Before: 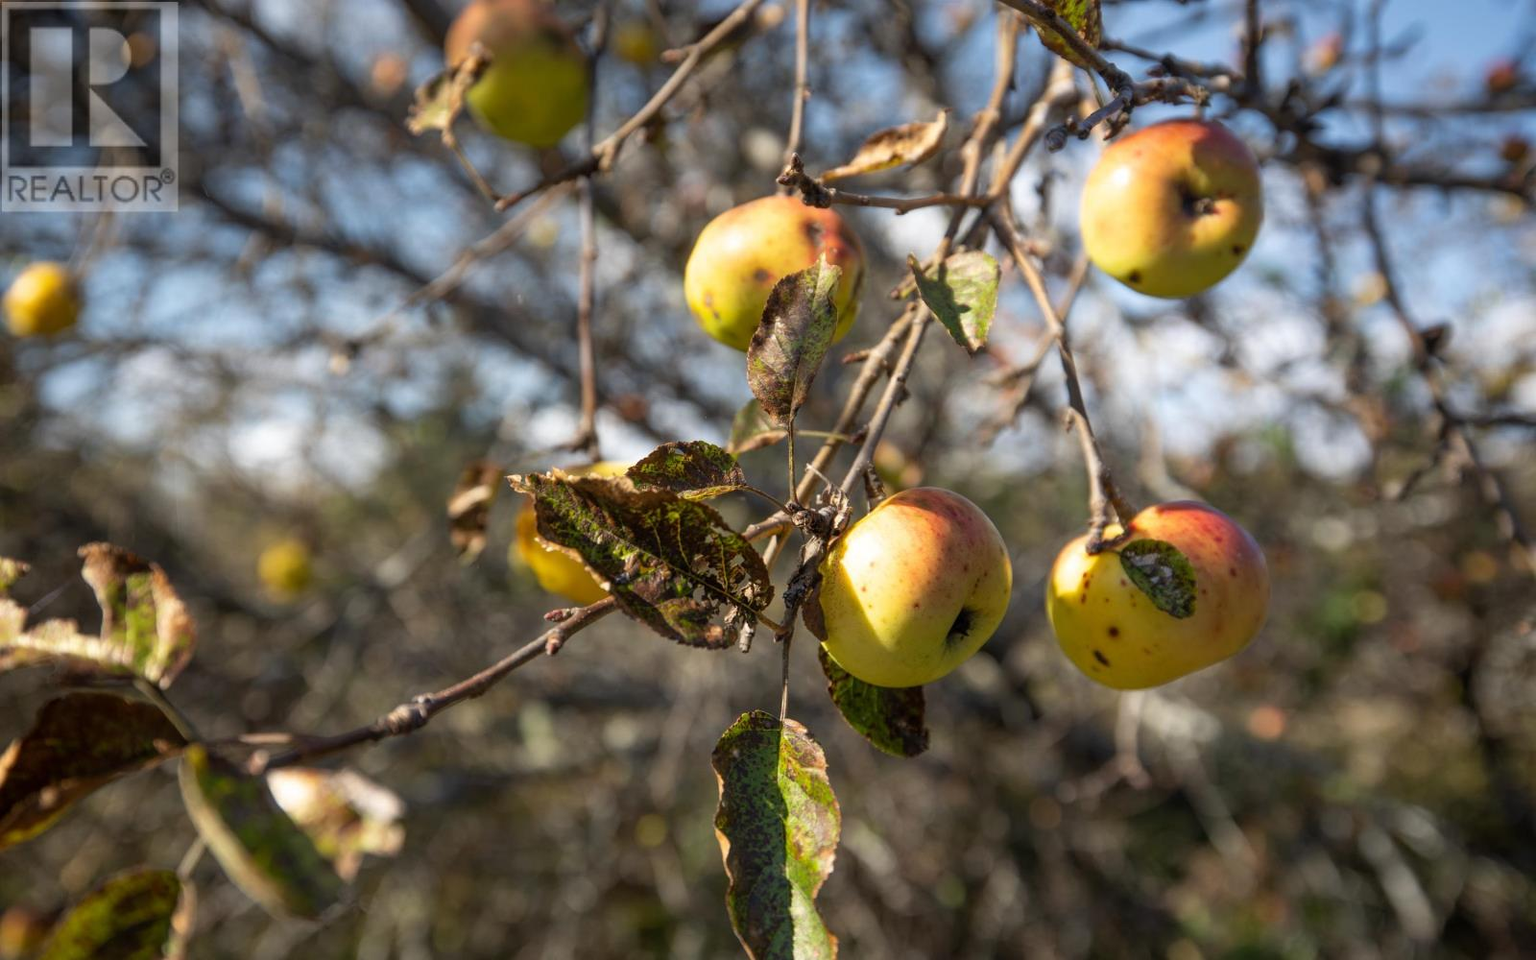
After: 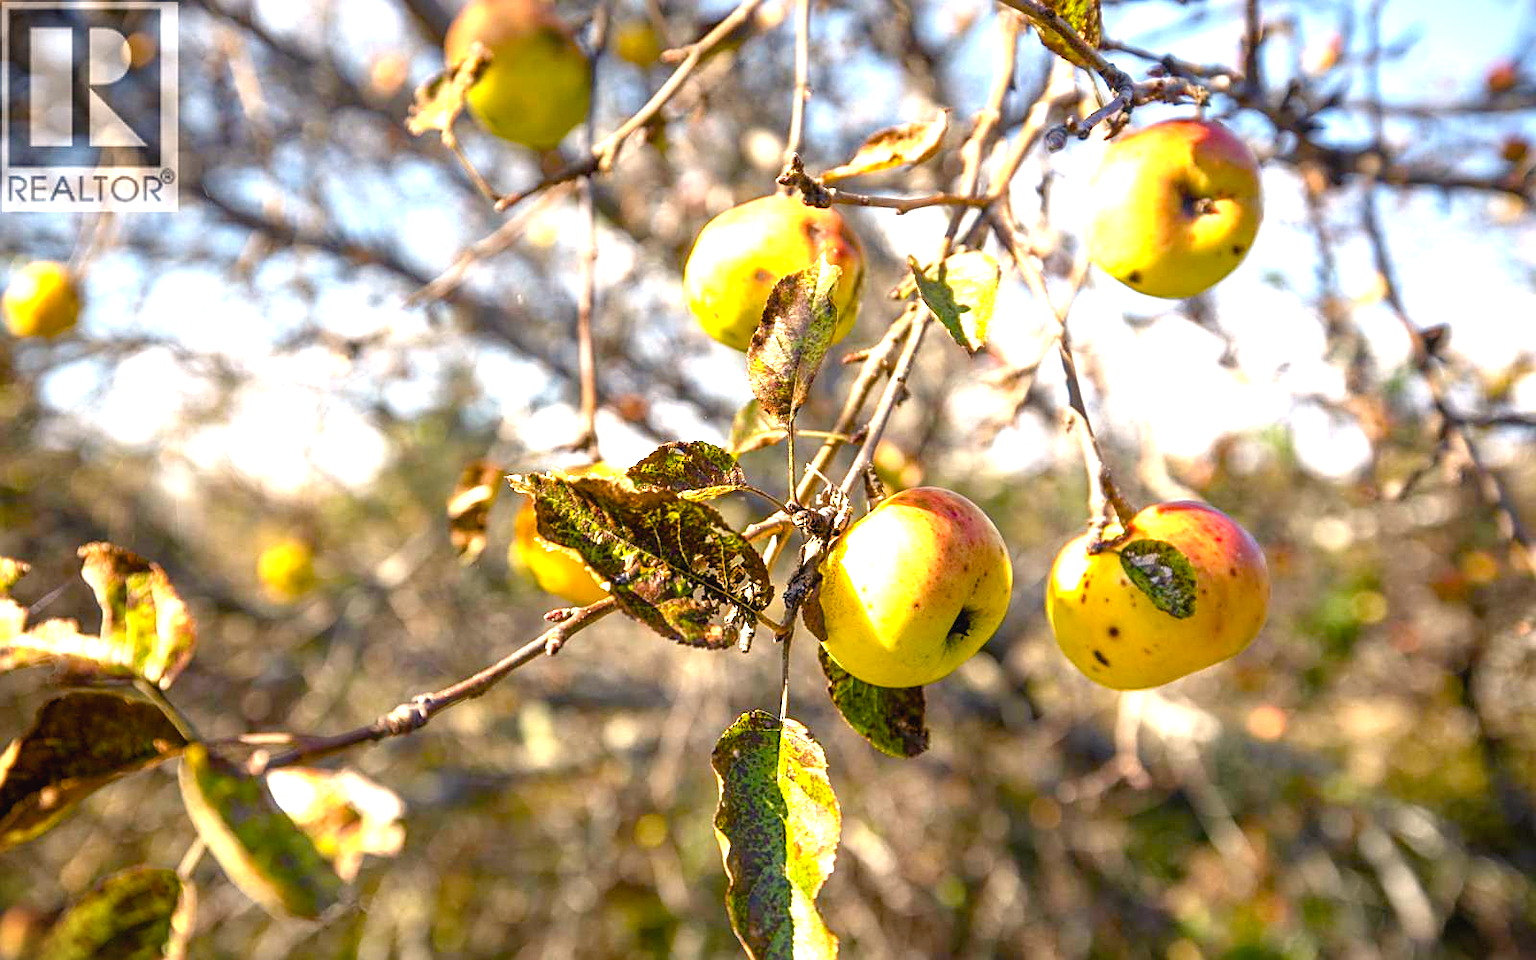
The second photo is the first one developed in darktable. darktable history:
exposure: black level correction 0.001, exposure 1.839 EV, compensate exposure bias true, compensate highlight preservation false
local contrast: mode bilateral grid, contrast 16, coarseness 36, detail 104%, midtone range 0.2
sharpen: on, module defaults
color balance rgb: shadows lift › chroma 2.927%, shadows lift › hue 279.12°, highlights gain › chroma 2.975%, highlights gain › hue 60.16°, linear chroma grading › global chroma 15.148%, perceptual saturation grading › global saturation 35.072%, perceptual saturation grading › highlights -29.892%, perceptual saturation grading › shadows 34.498%
contrast brightness saturation: contrast -0.078, brightness -0.038, saturation -0.11
vignetting: fall-off start 100.79%, fall-off radius 70.54%, width/height ratio 1.173
